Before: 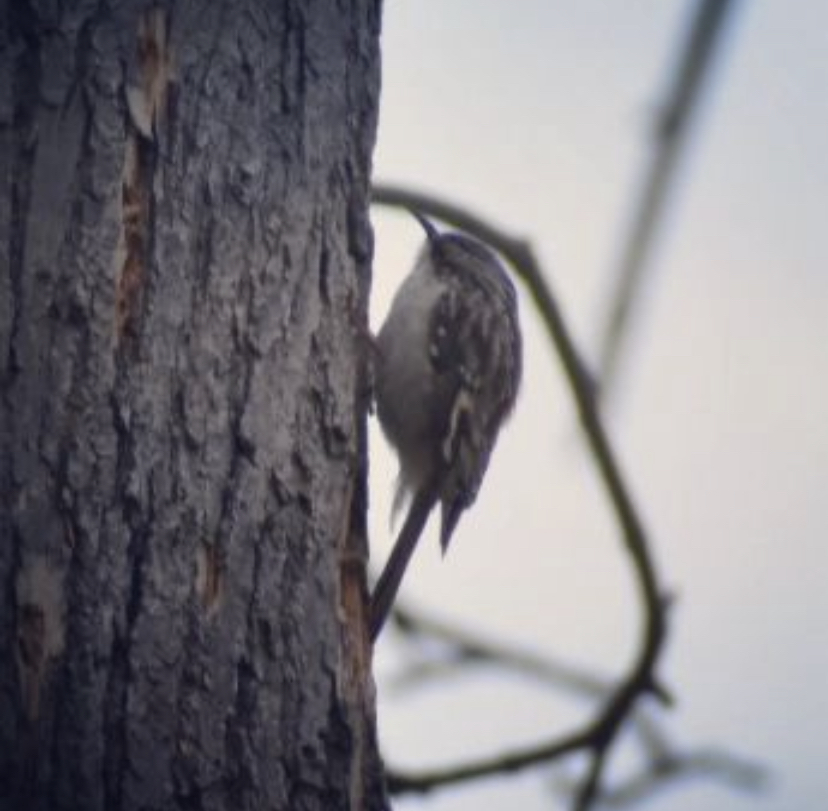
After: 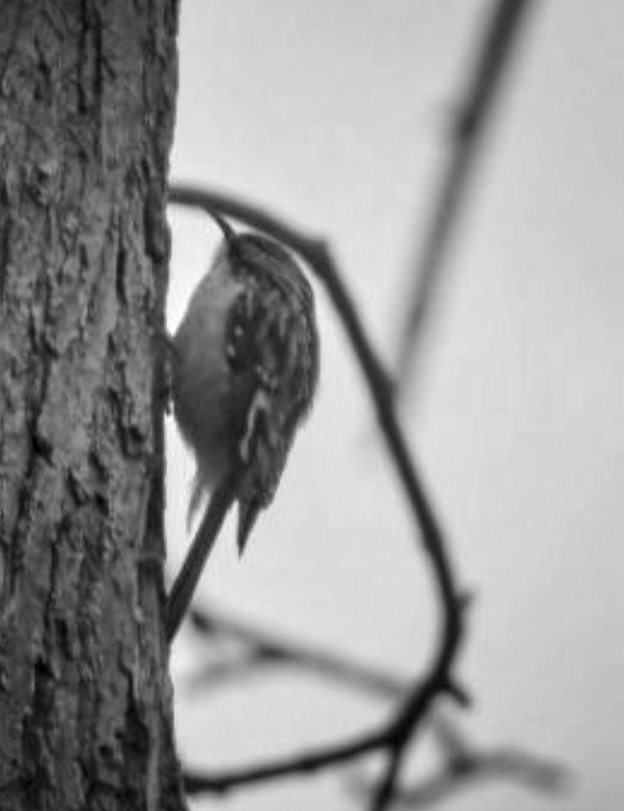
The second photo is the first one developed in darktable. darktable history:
crop and rotate: left 24.6%
contrast equalizer: y [[0.524, 0.538, 0.547, 0.548, 0.538, 0.524], [0.5 ×6], [0.5 ×6], [0 ×6], [0 ×6]]
local contrast: on, module defaults
monochrome: on, module defaults
